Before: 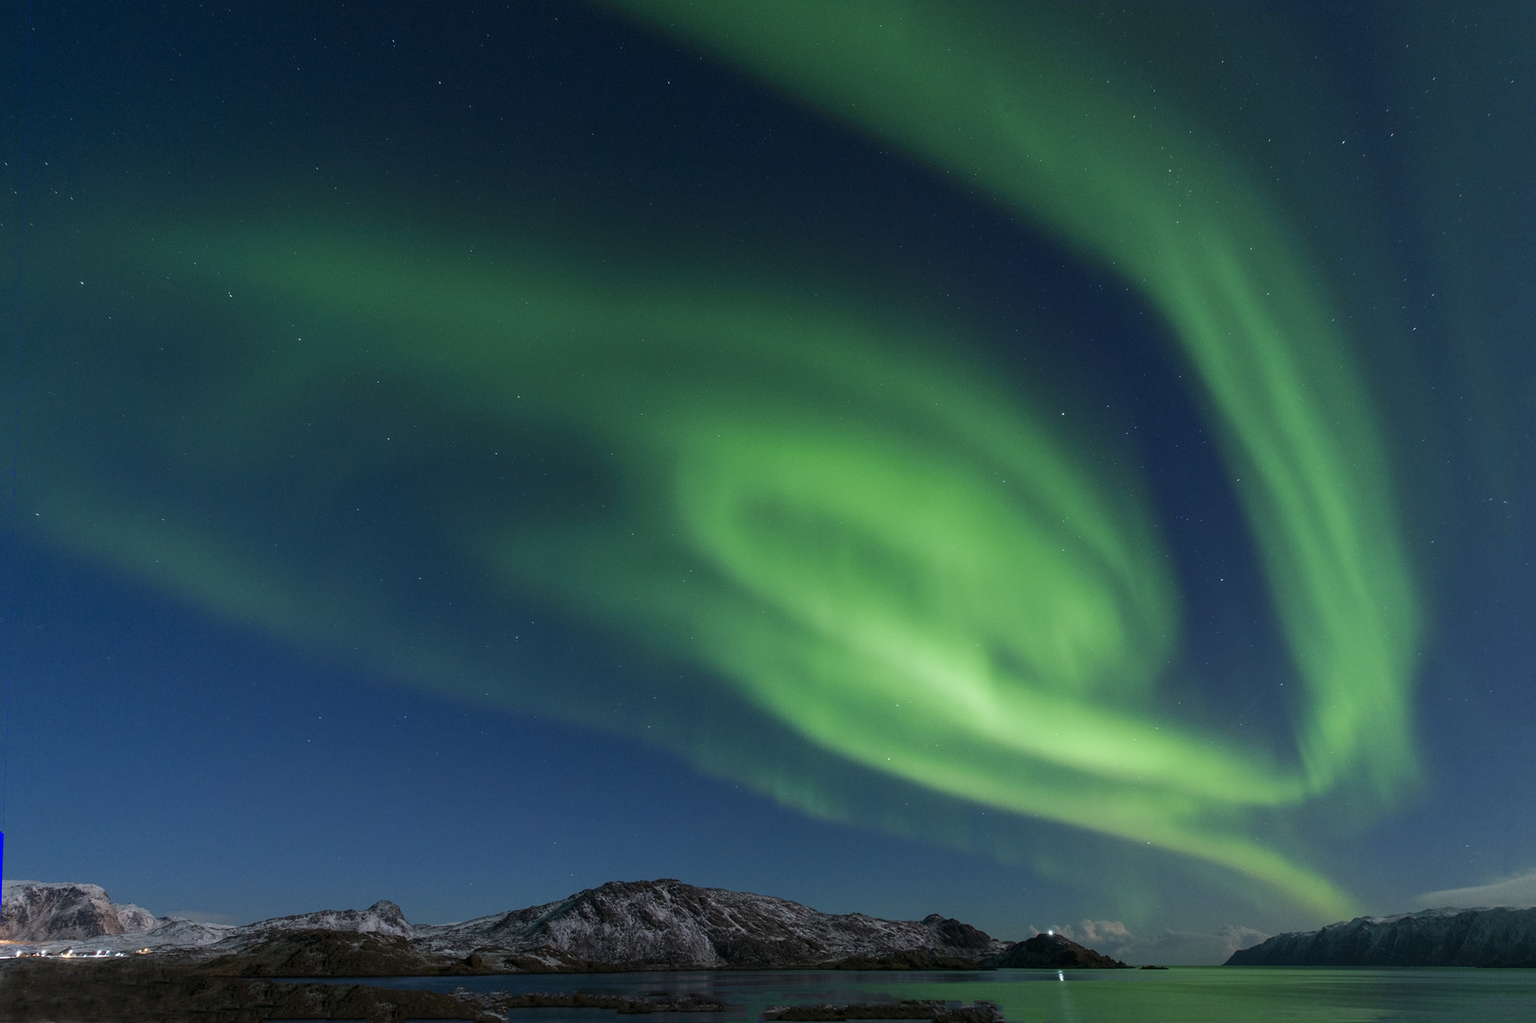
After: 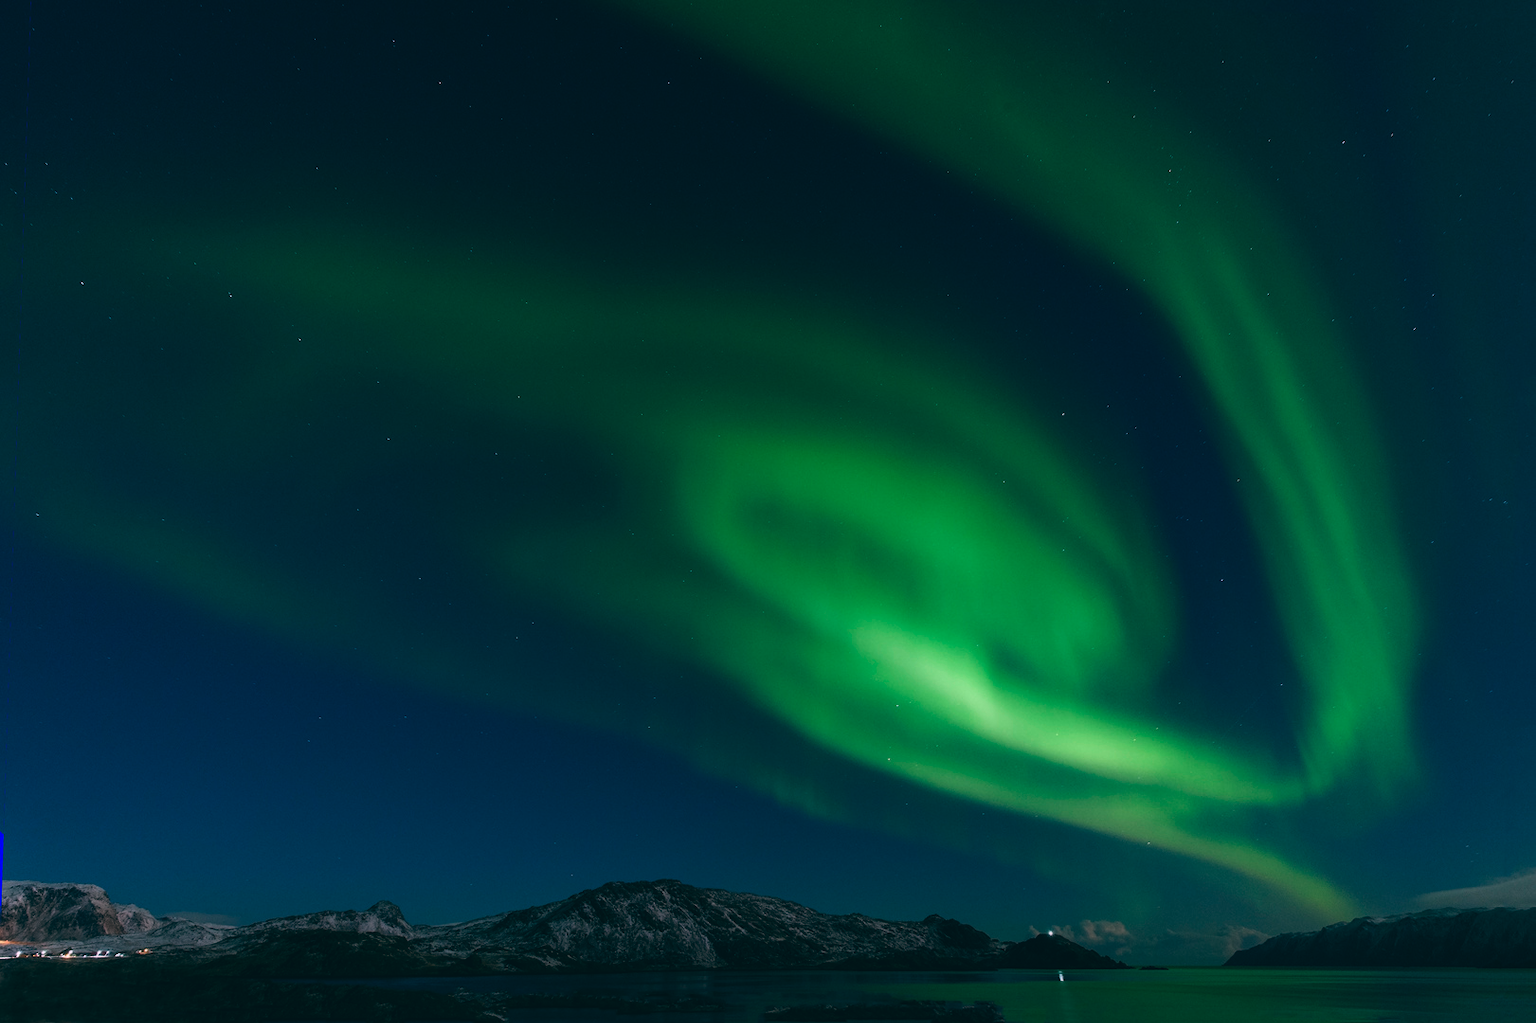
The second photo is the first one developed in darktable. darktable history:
tone equalizer: -8 EV -0.001 EV, -7 EV 0.001 EV, -6 EV -0.002 EV, -5 EV -0.003 EV, -4 EV -0.062 EV, -3 EV -0.222 EV, -2 EV -0.267 EV, -1 EV 0.105 EV, +0 EV 0.303 EV
color balance: lift [1.016, 0.983, 1, 1.017], gamma [0.78, 1.018, 1.043, 0.957], gain [0.786, 1.063, 0.937, 1.017], input saturation 118.26%, contrast 13.43%, contrast fulcrum 21.62%, output saturation 82.76%
